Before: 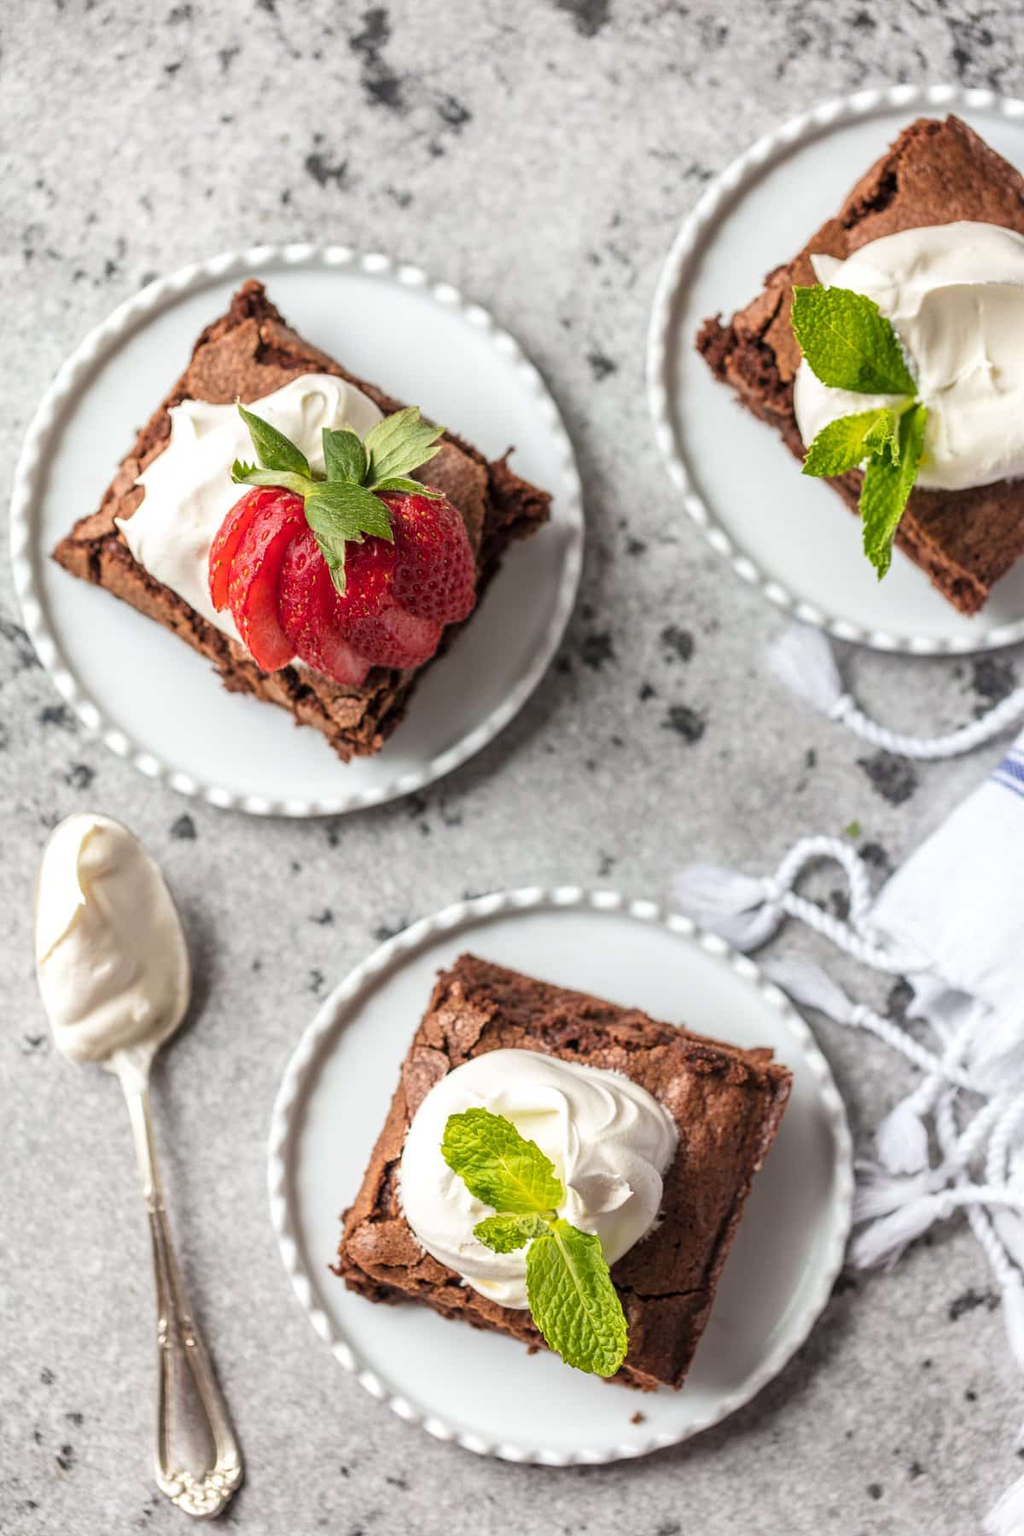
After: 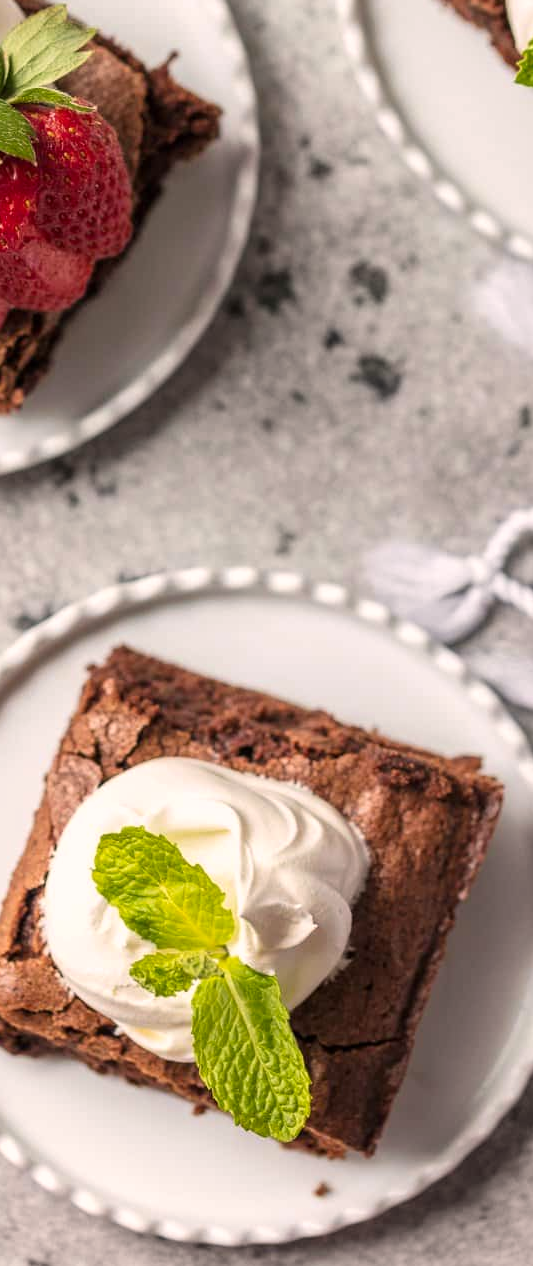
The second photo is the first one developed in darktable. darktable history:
crop: left 35.432%, top 26.233%, right 20.145%, bottom 3.432%
color correction: highlights a* 5.81, highlights b* 4.84
